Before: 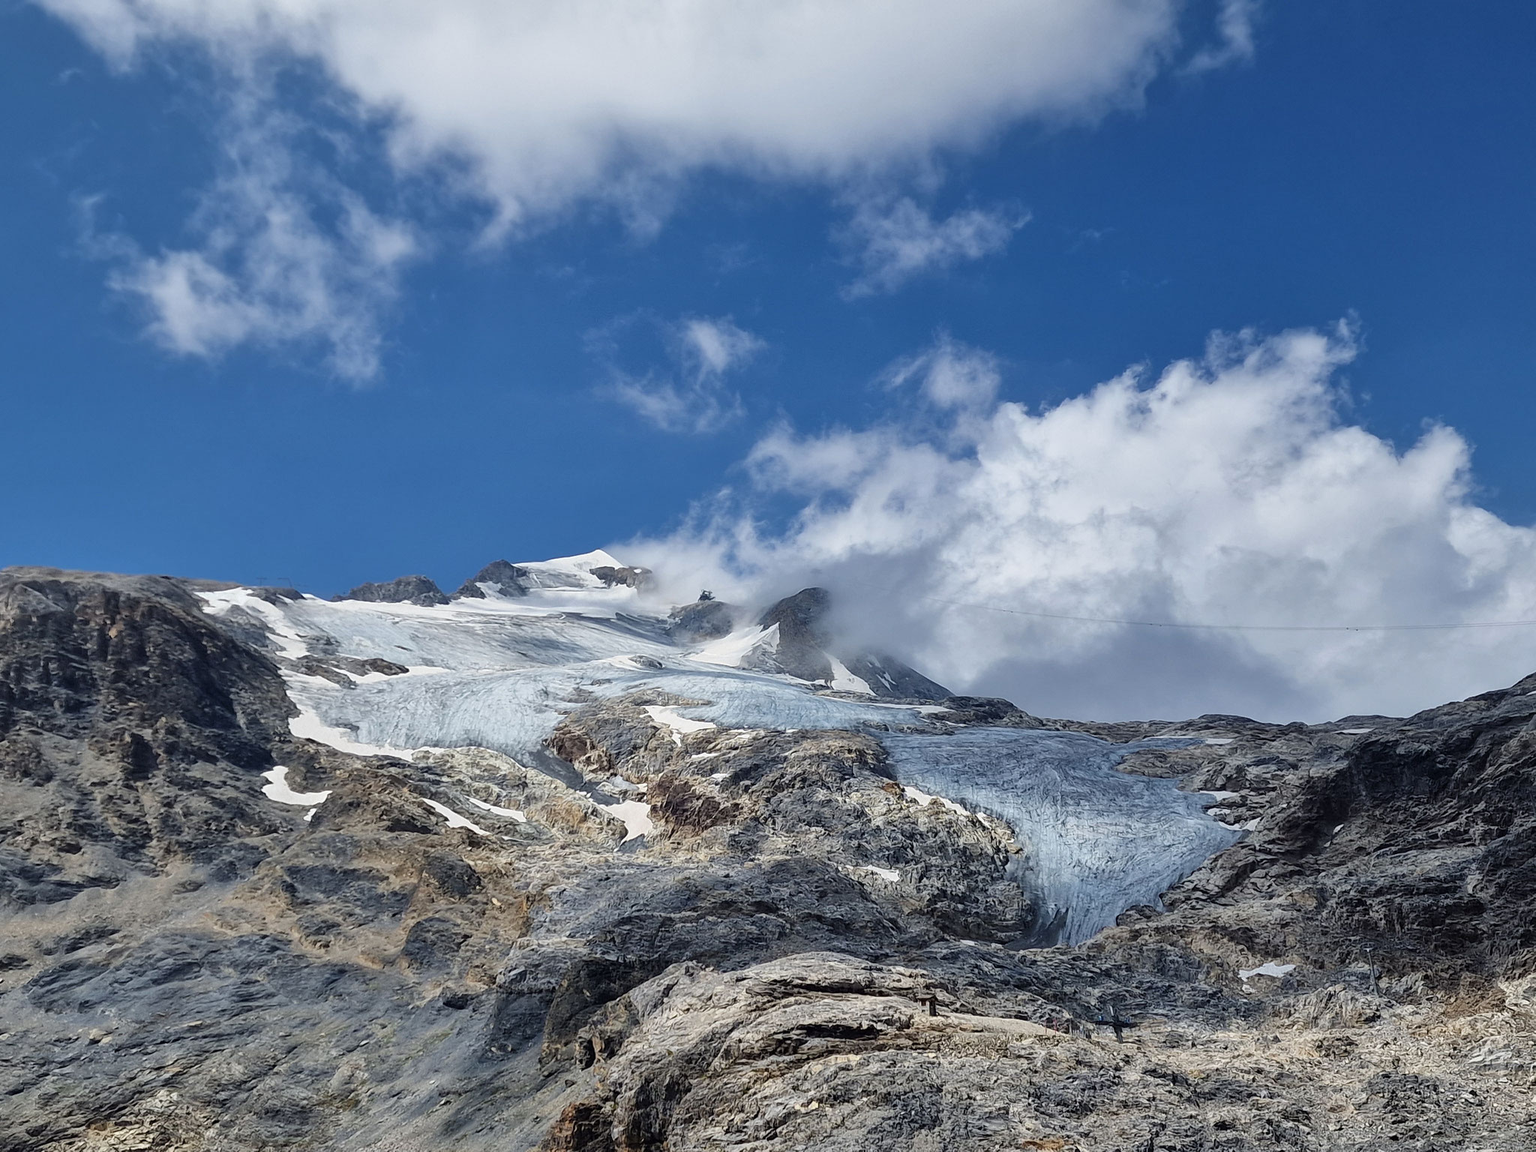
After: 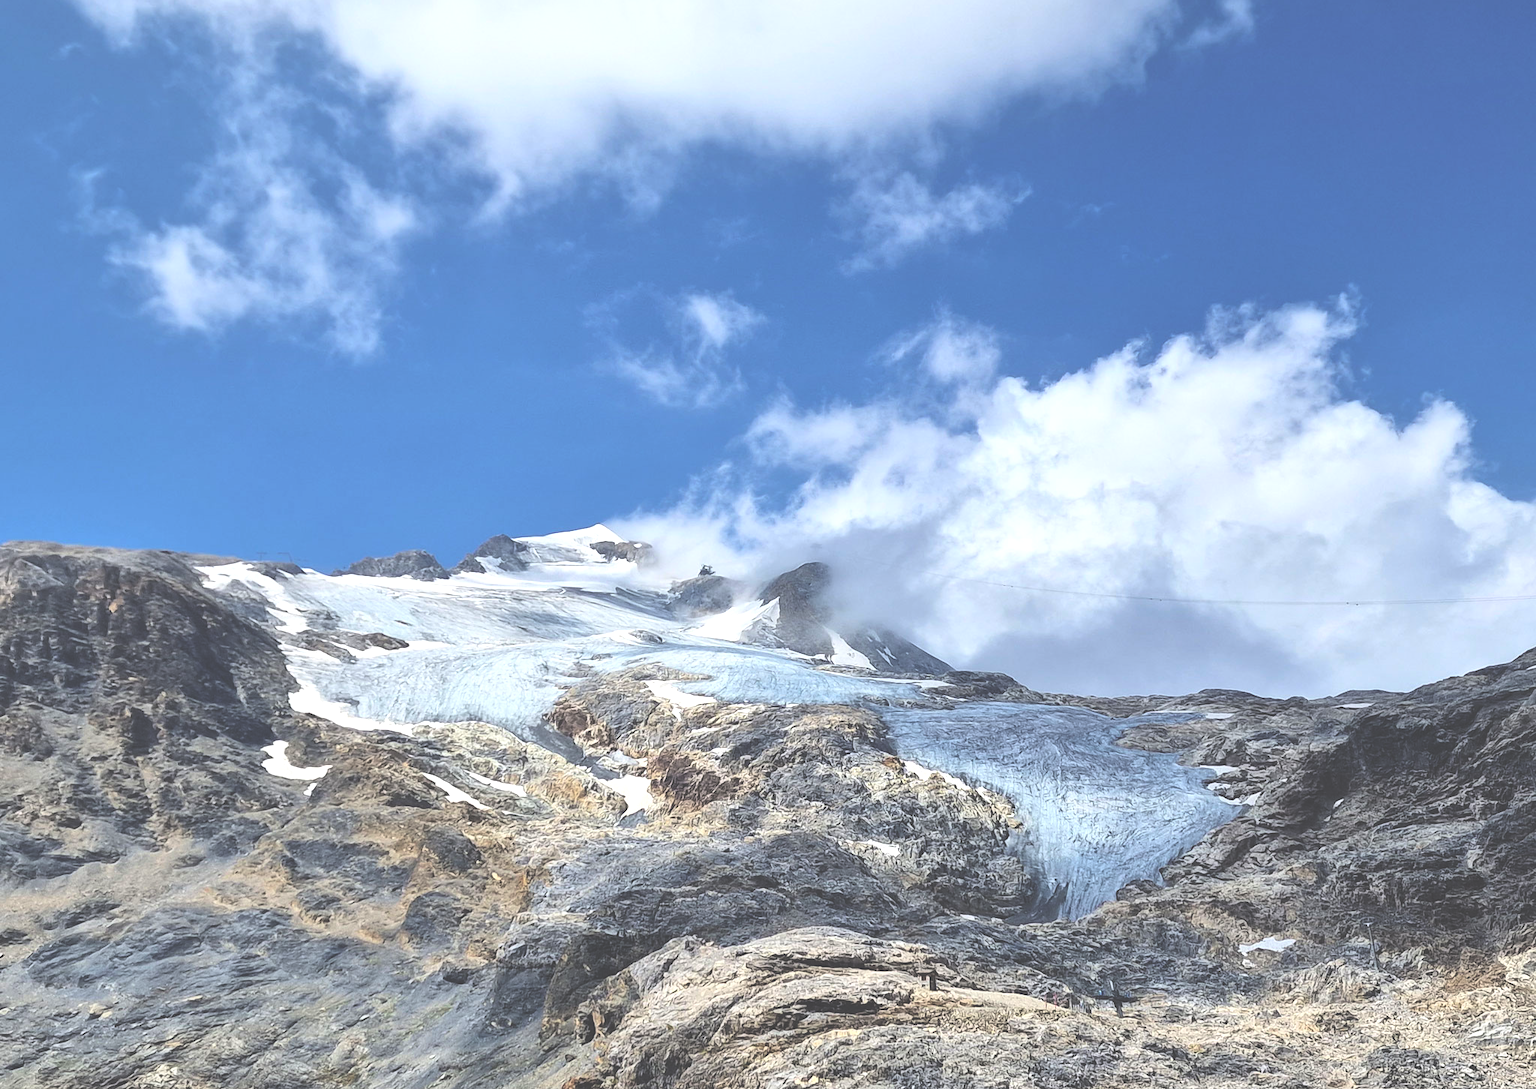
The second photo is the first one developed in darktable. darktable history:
contrast brightness saturation: contrast 0.097, brightness 0.319, saturation 0.148
crop and rotate: top 2.23%, bottom 3.148%
exposure: black level correction -0.024, exposure -0.12 EV, compensate exposure bias true, compensate highlight preservation false
color balance rgb: perceptual saturation grading › global saturation 0.196%, perceptual brilliance grading › global brilliance 19.714%, perceptual brilliance grading › shadows -40.131%, global vibrance 25.021%
